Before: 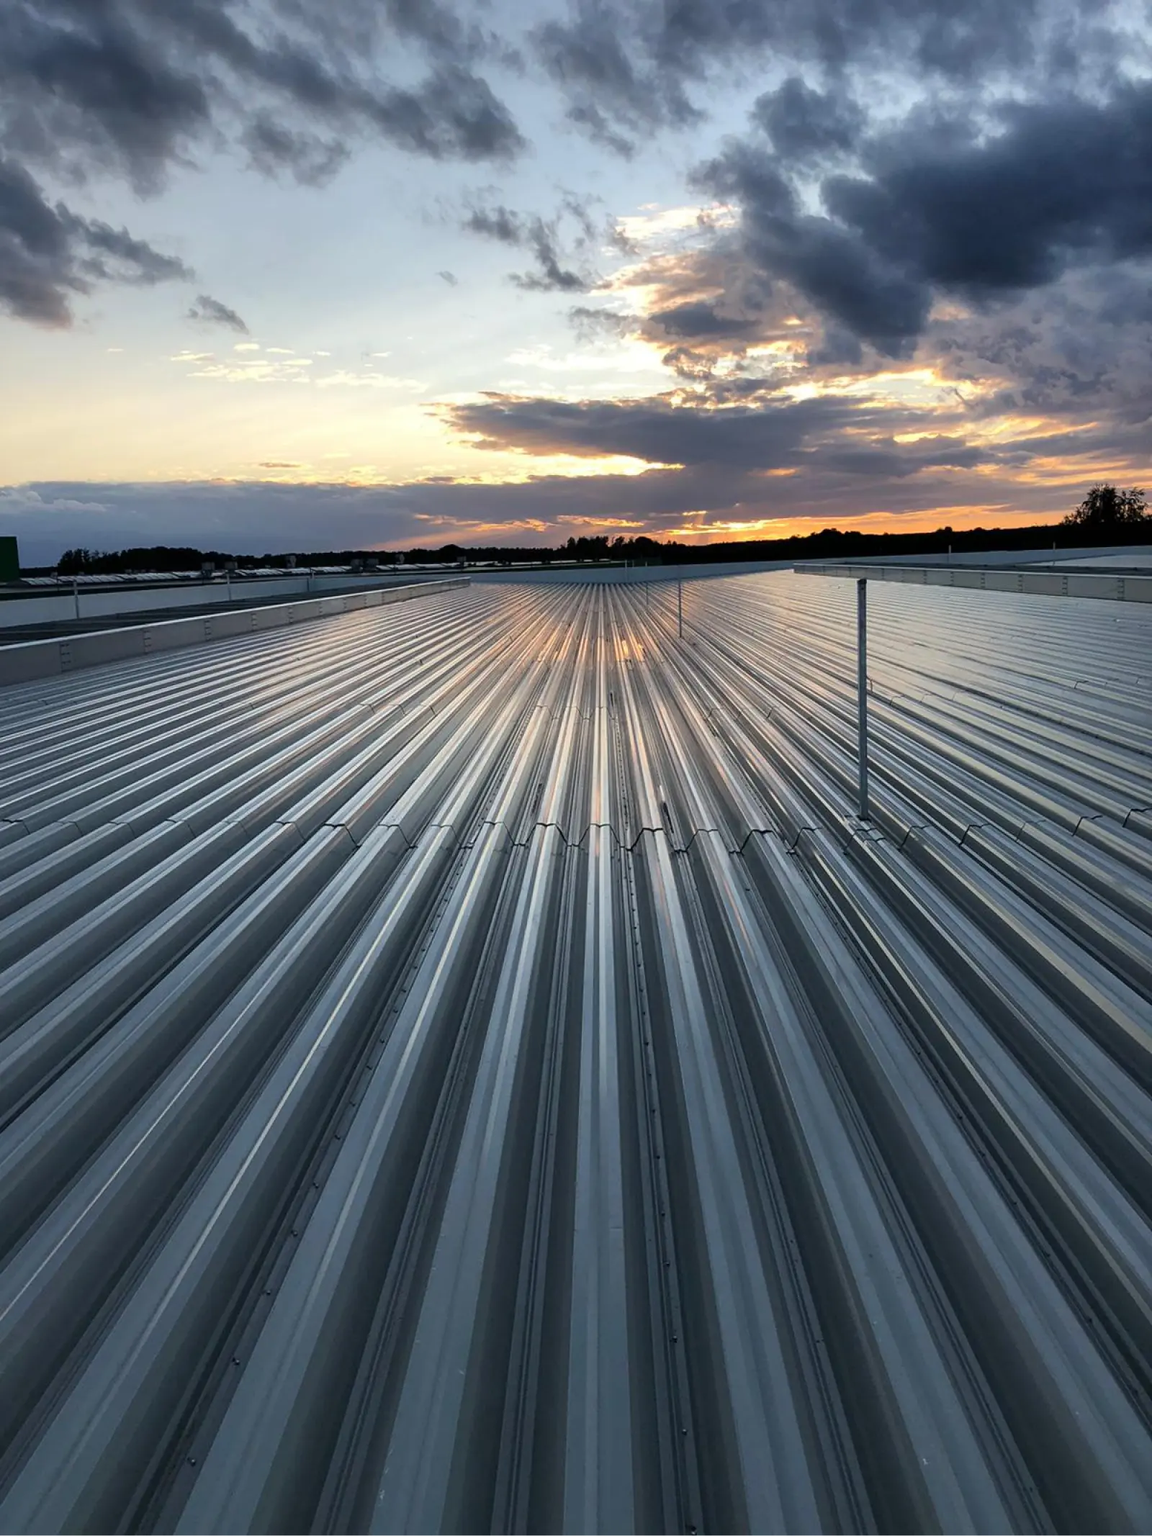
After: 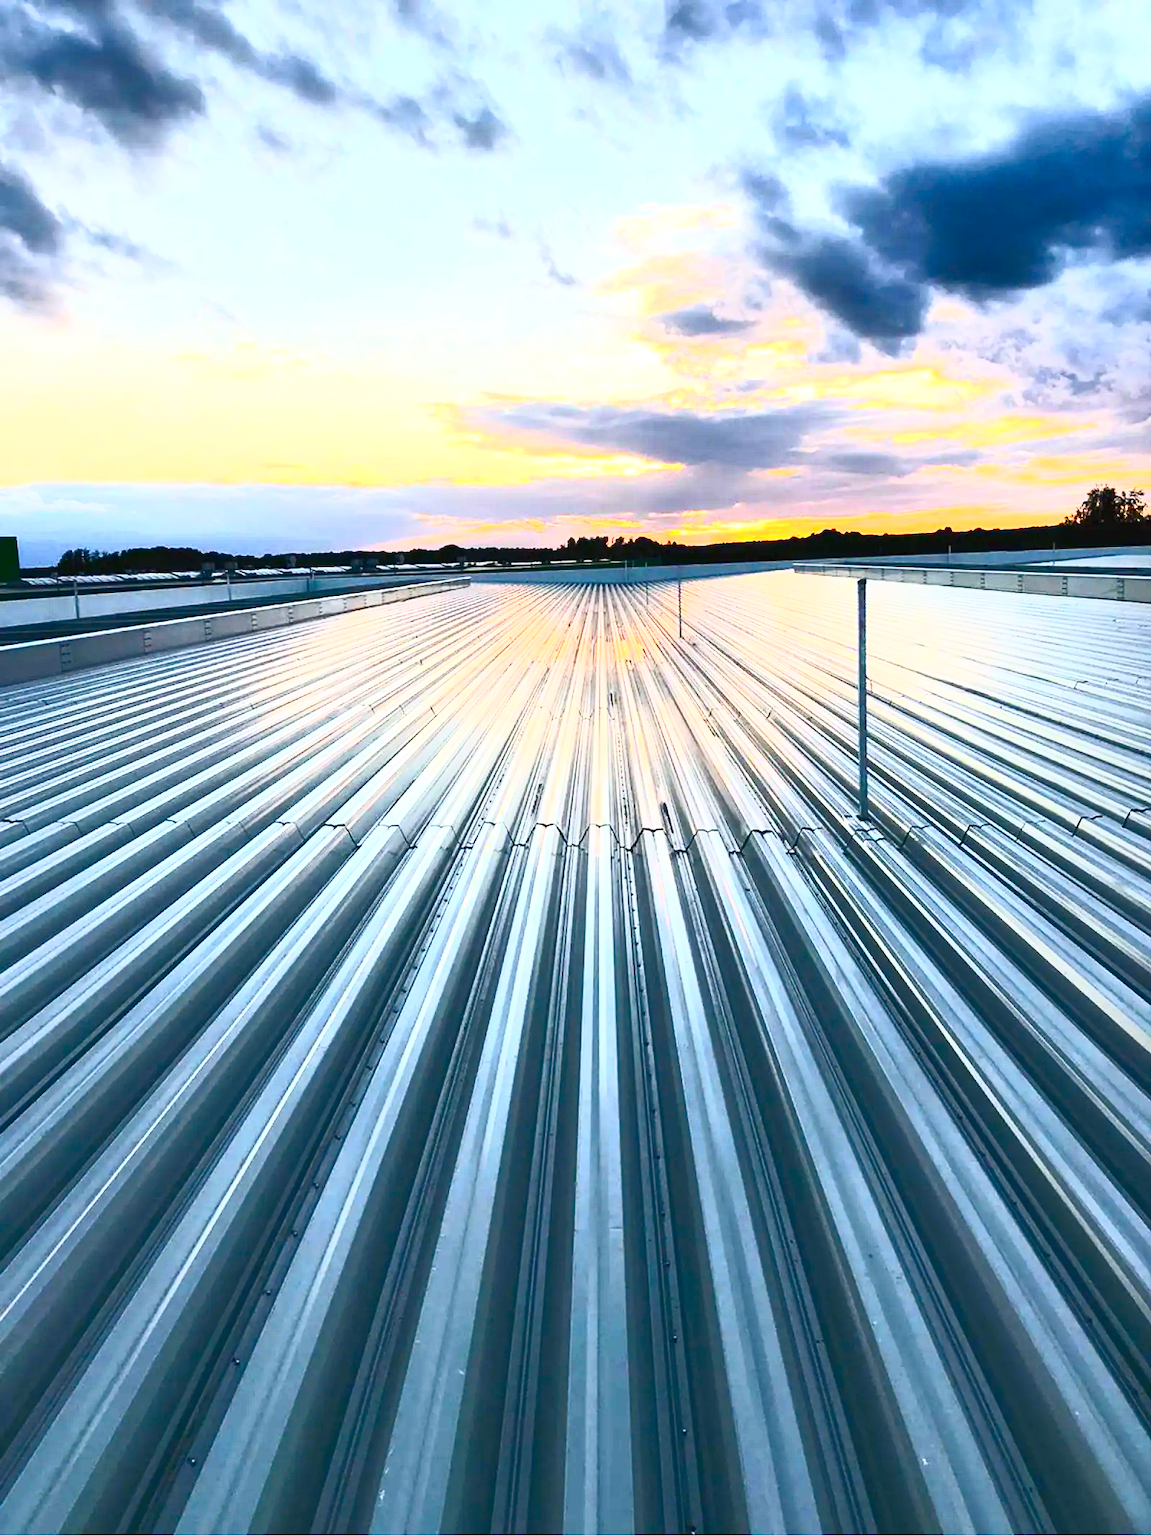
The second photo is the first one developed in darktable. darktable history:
contrast brightness saturation: contrast 0.83, brightness 0.59, saturation 0.59
color balance rgb: shadows lift › chroma 1%, shadows lift › hue 113°, highlights gain › chroma 0.2%, highlights gain › hue 333°, perceptual saturation grading › global saturation 20%, perceptual saturation grading › highlights -25%, perceptual saturation grading › shadows 25%, contrast -10%
exposure: black level correction 0, exposure 0.7 EV, compensate exposure bias true, compensate highlight preservation false
